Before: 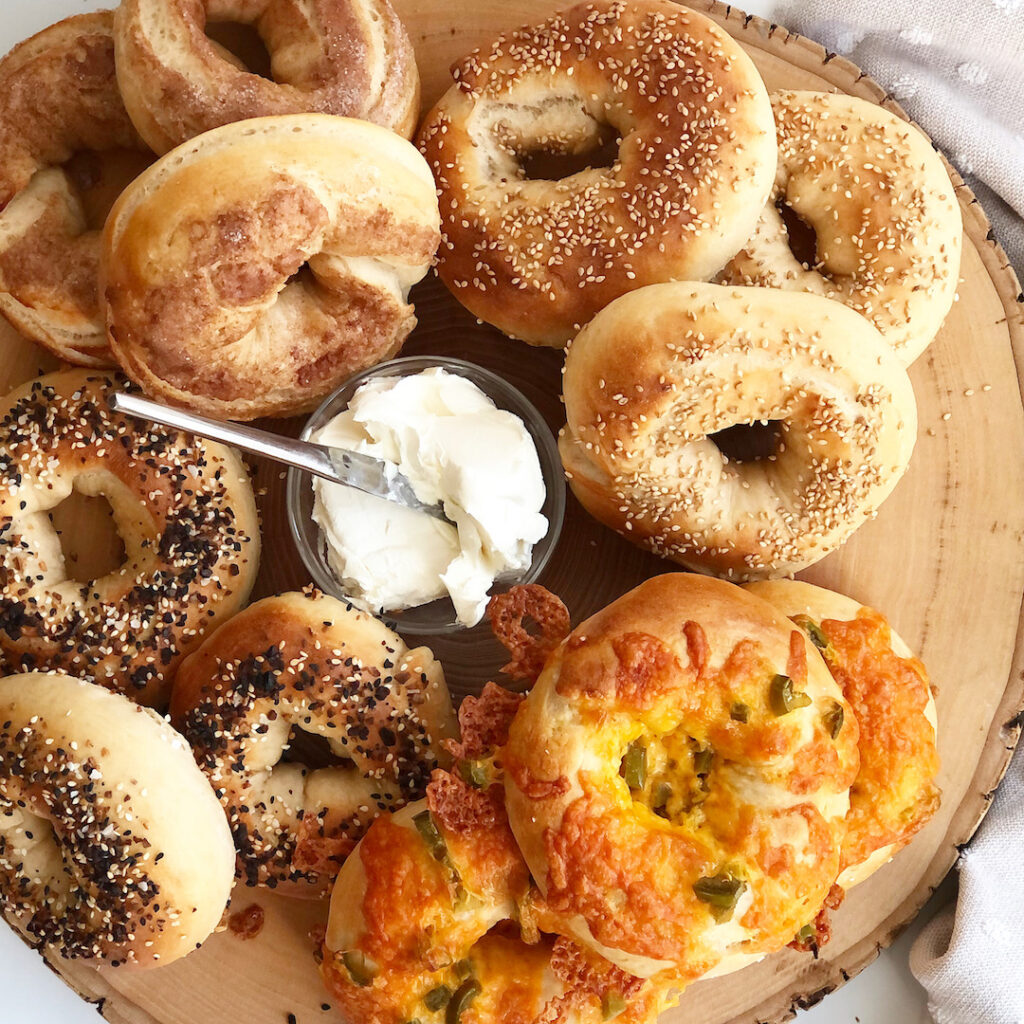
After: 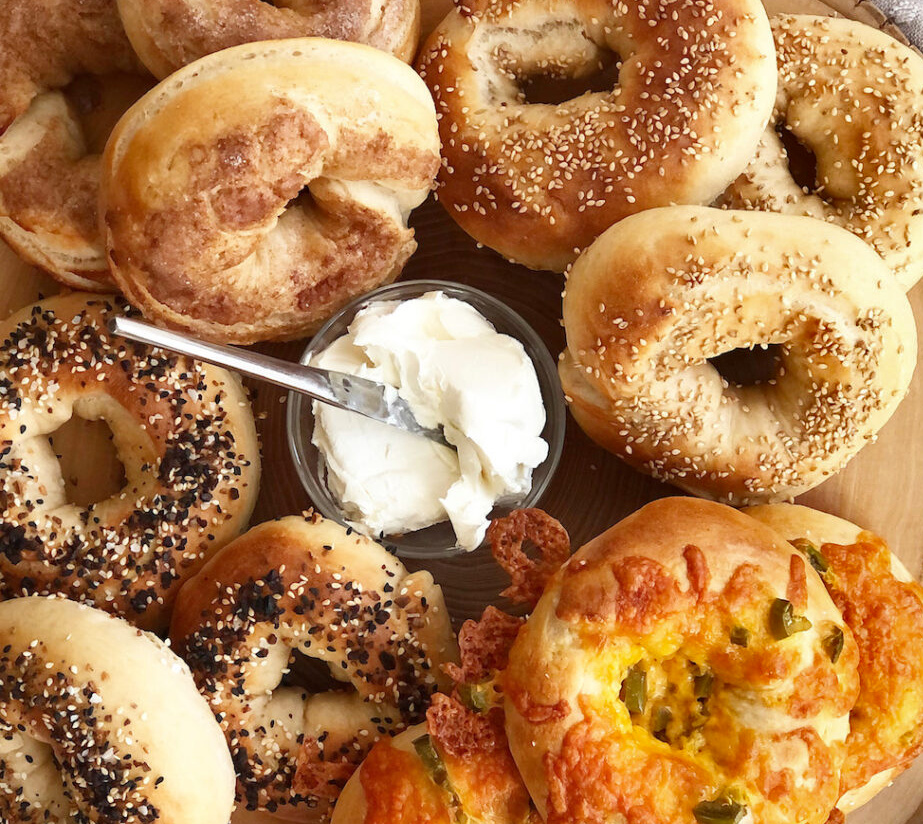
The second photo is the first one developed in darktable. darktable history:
crop: top 7.467%, right 9.799%, bottom 12.008%
shadows and highlights: shadows 52.51, soften with gaussian
